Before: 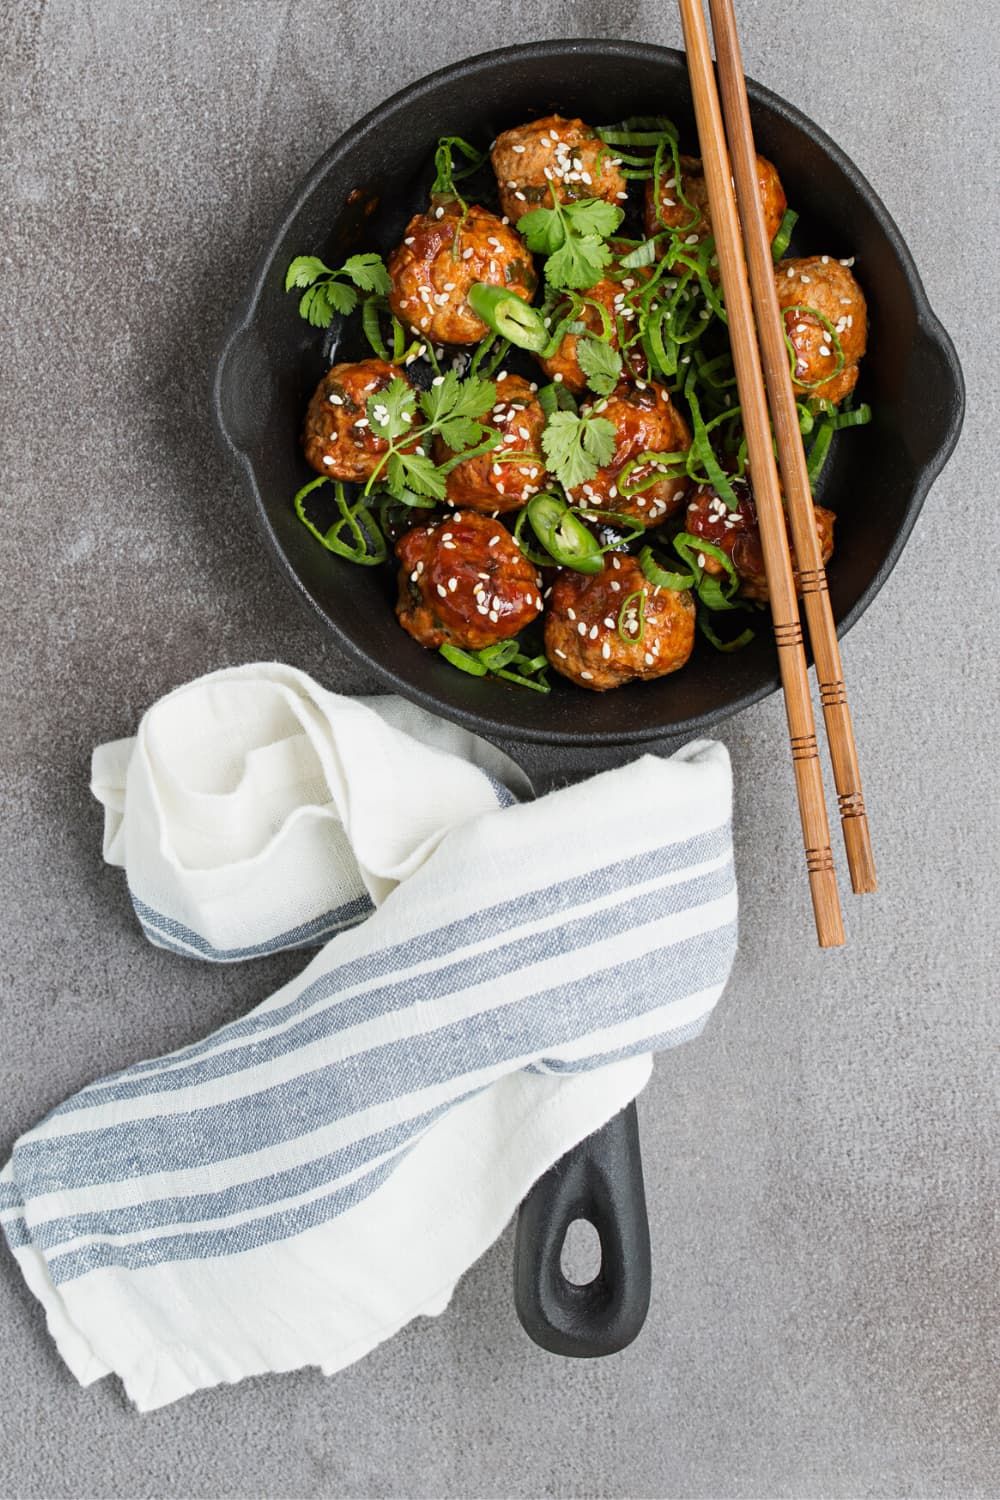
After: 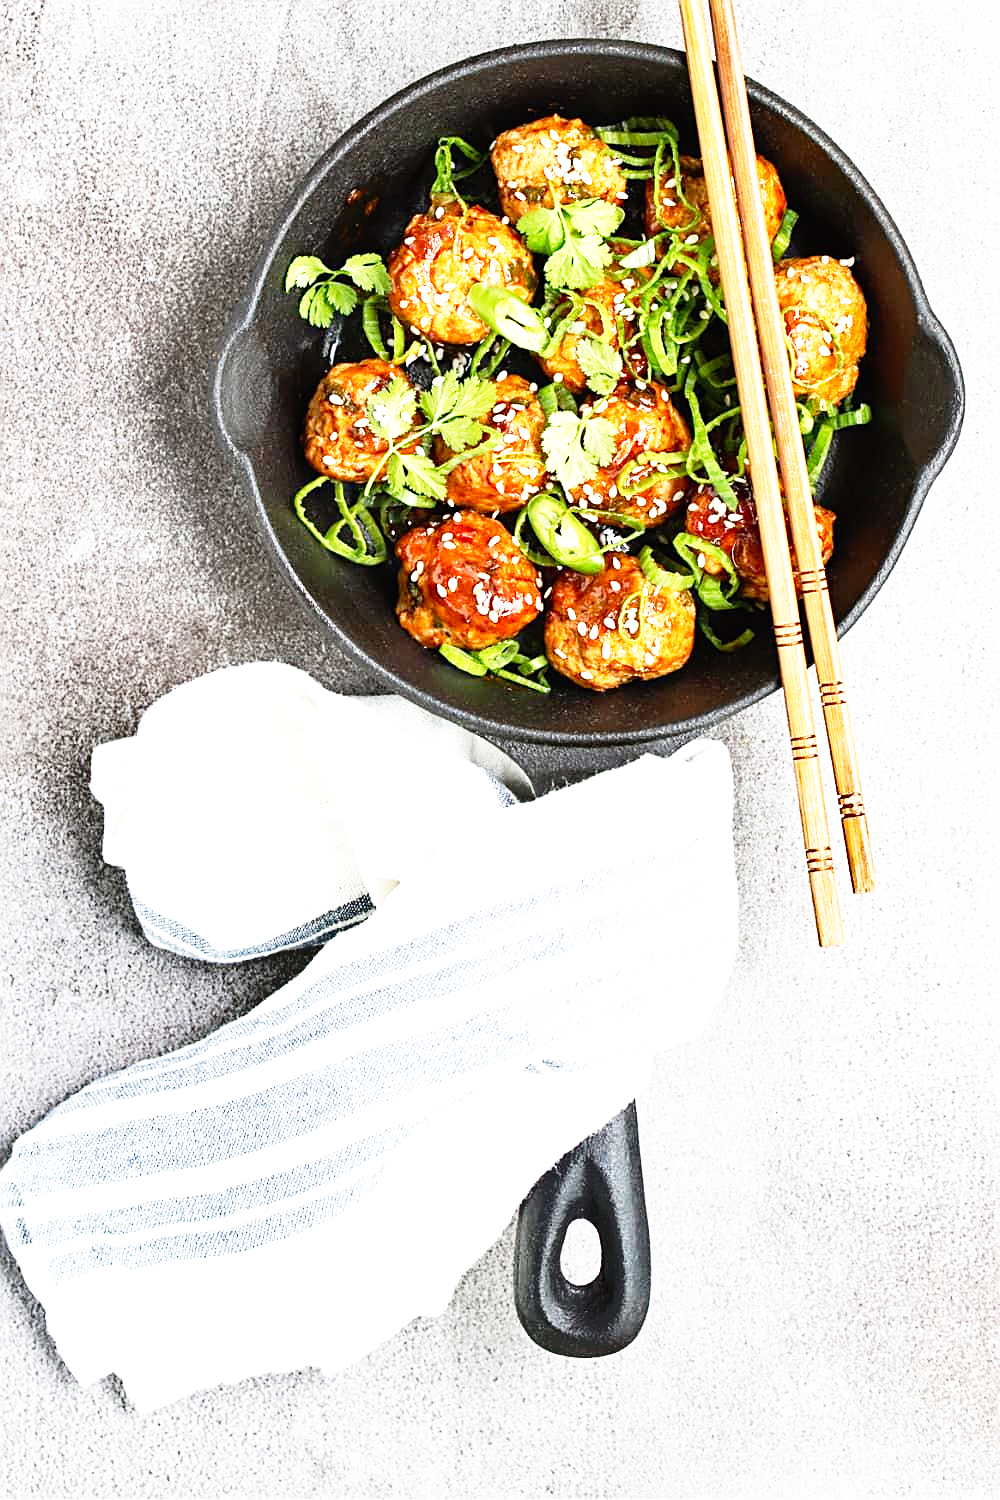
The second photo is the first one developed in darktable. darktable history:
exposure: black level correction -0.001, exposure 0.91 EV, compensate highlight preservation false
sharpen: on, module defaults
shadows and highlights: soften with gaussian
base curve: curves: ch0 [(0, 0) (0.012, 0.01) (0.073, 0.168) (0.31, 0.711) (0.645, 0.957) (1, 1)], preserve colors none
